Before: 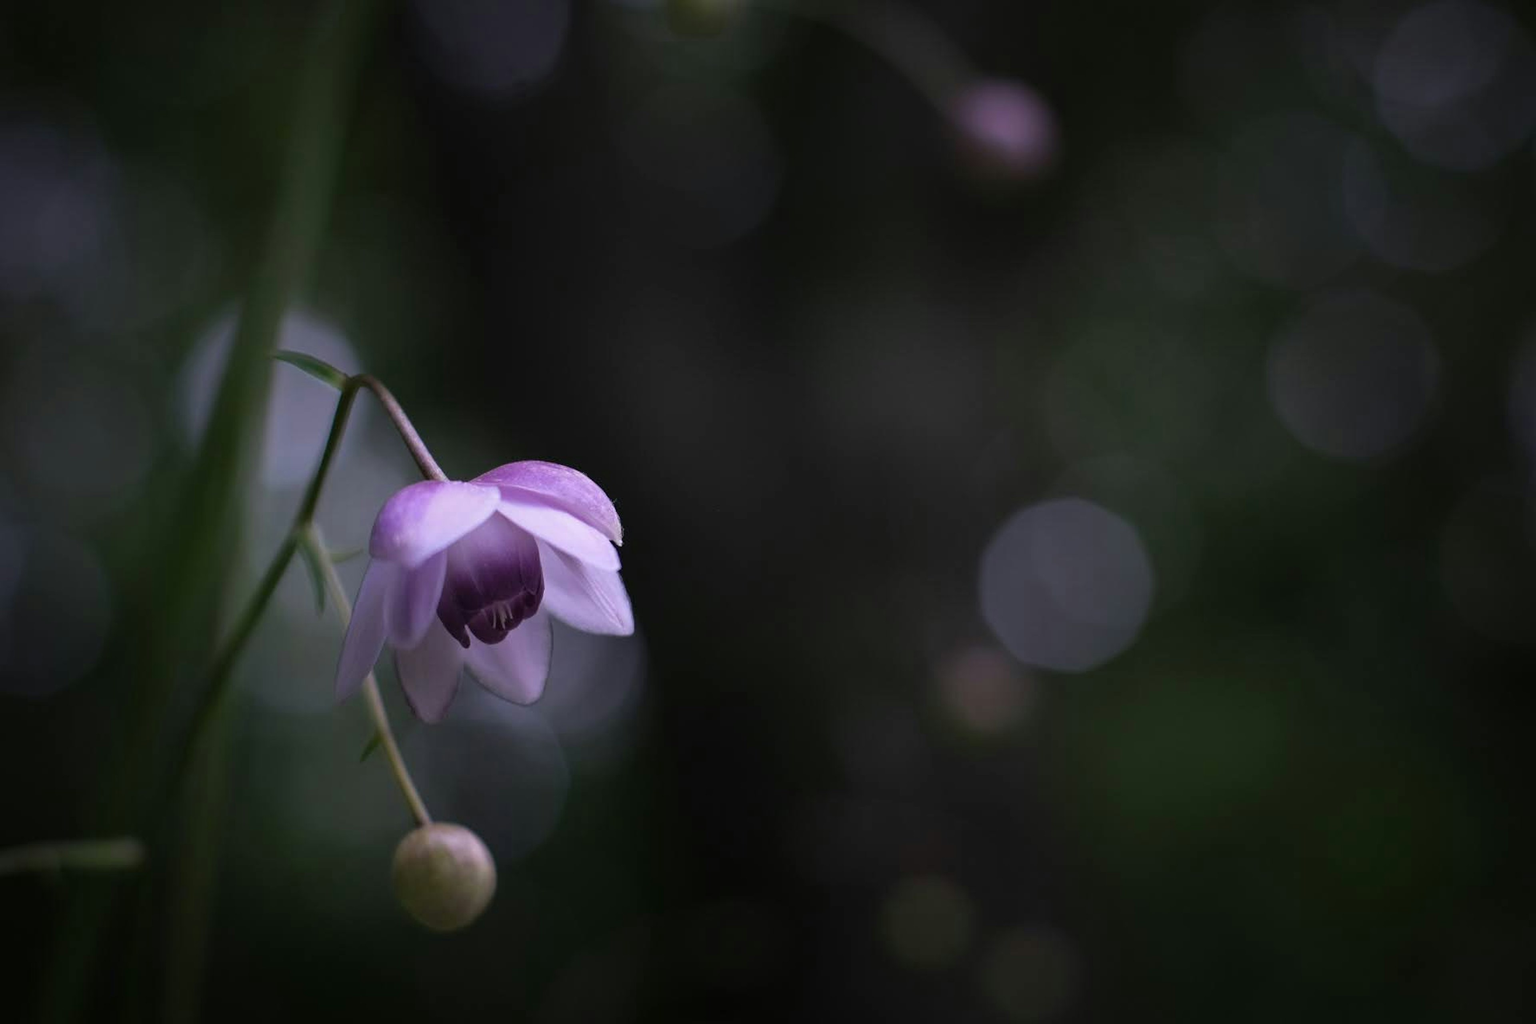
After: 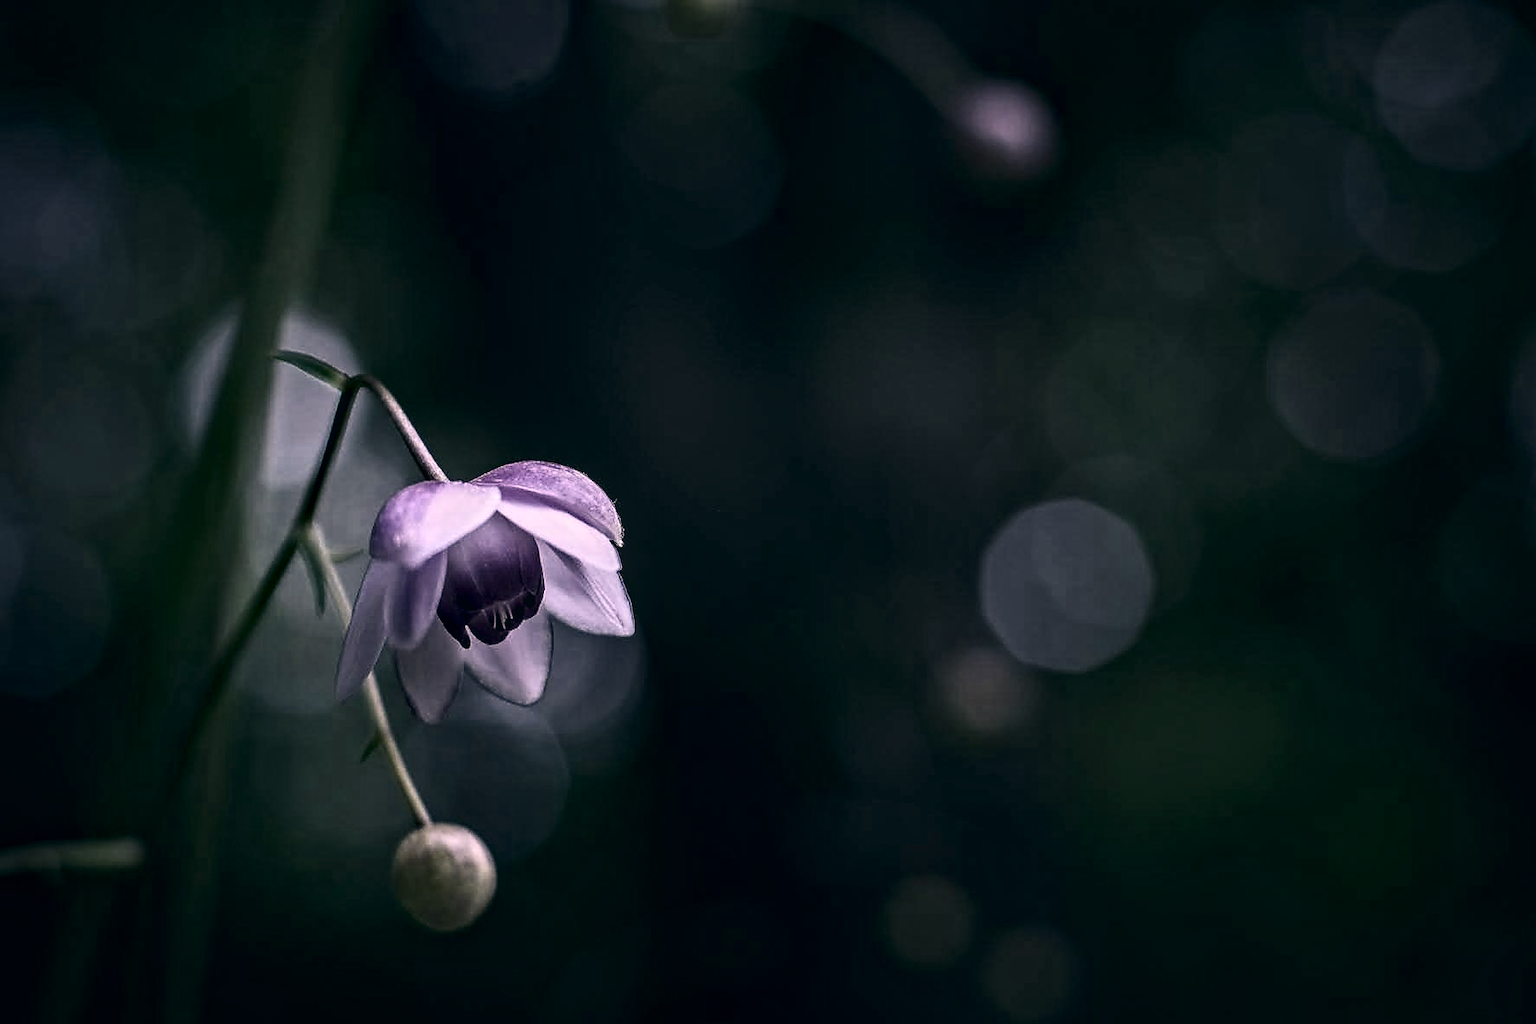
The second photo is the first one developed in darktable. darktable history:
color correction: highlights a* 5.46, highlights b* 5.28, shadows a* -4.7, shadows b* -5.13
contrast equalizer: octaves 7, y [[0.511, 0.558, 0.631, 0.632, 0.559, 0.512], [0.5 ×6], [0.507, 0.559, 0.627, 0.644, 0.647, 0.647], [0 ×6], [0 ×6]]
local contrast: on, module defaults
levels: white 99.96%, levels [0, 0.498, 0.996]
sharpen: amount 1.879
contrast brightness saturation: contrast 0.251, saturation -0.311
